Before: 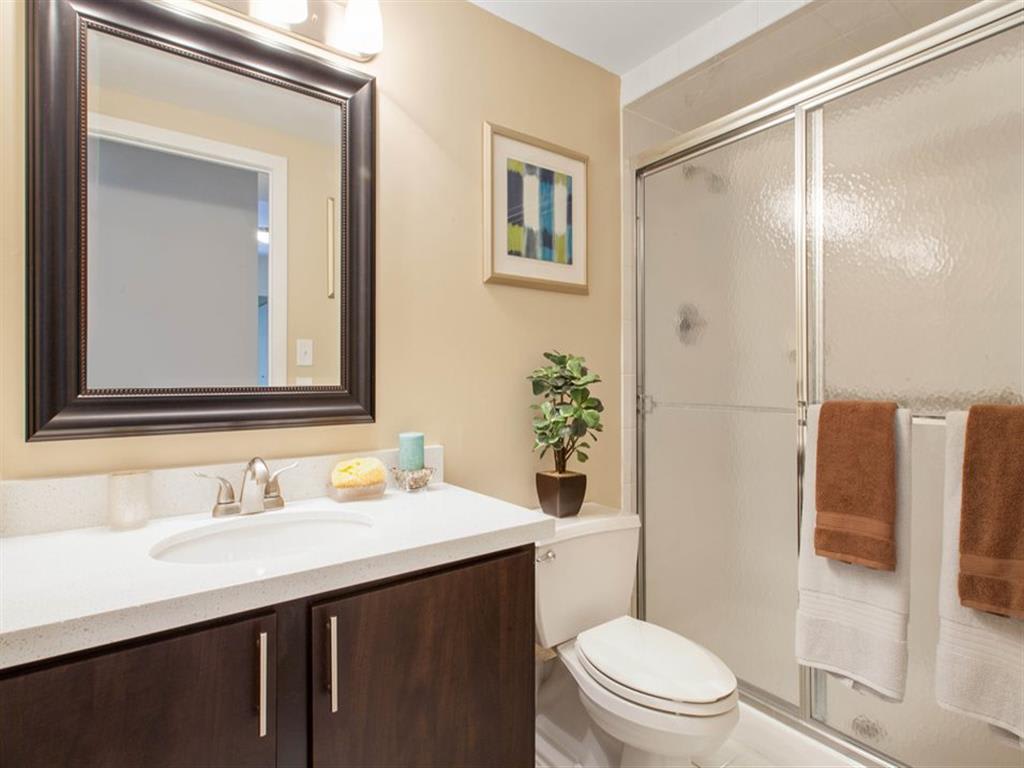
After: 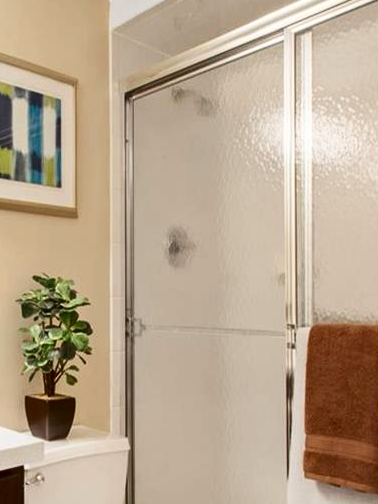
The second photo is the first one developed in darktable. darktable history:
crop and rotate: left 49.936%, top 10.094%, right 13.136%, bottom 24.256%
contrast brightness saturation: contrast 0.2, brightness -0.11, saturation 0.1
